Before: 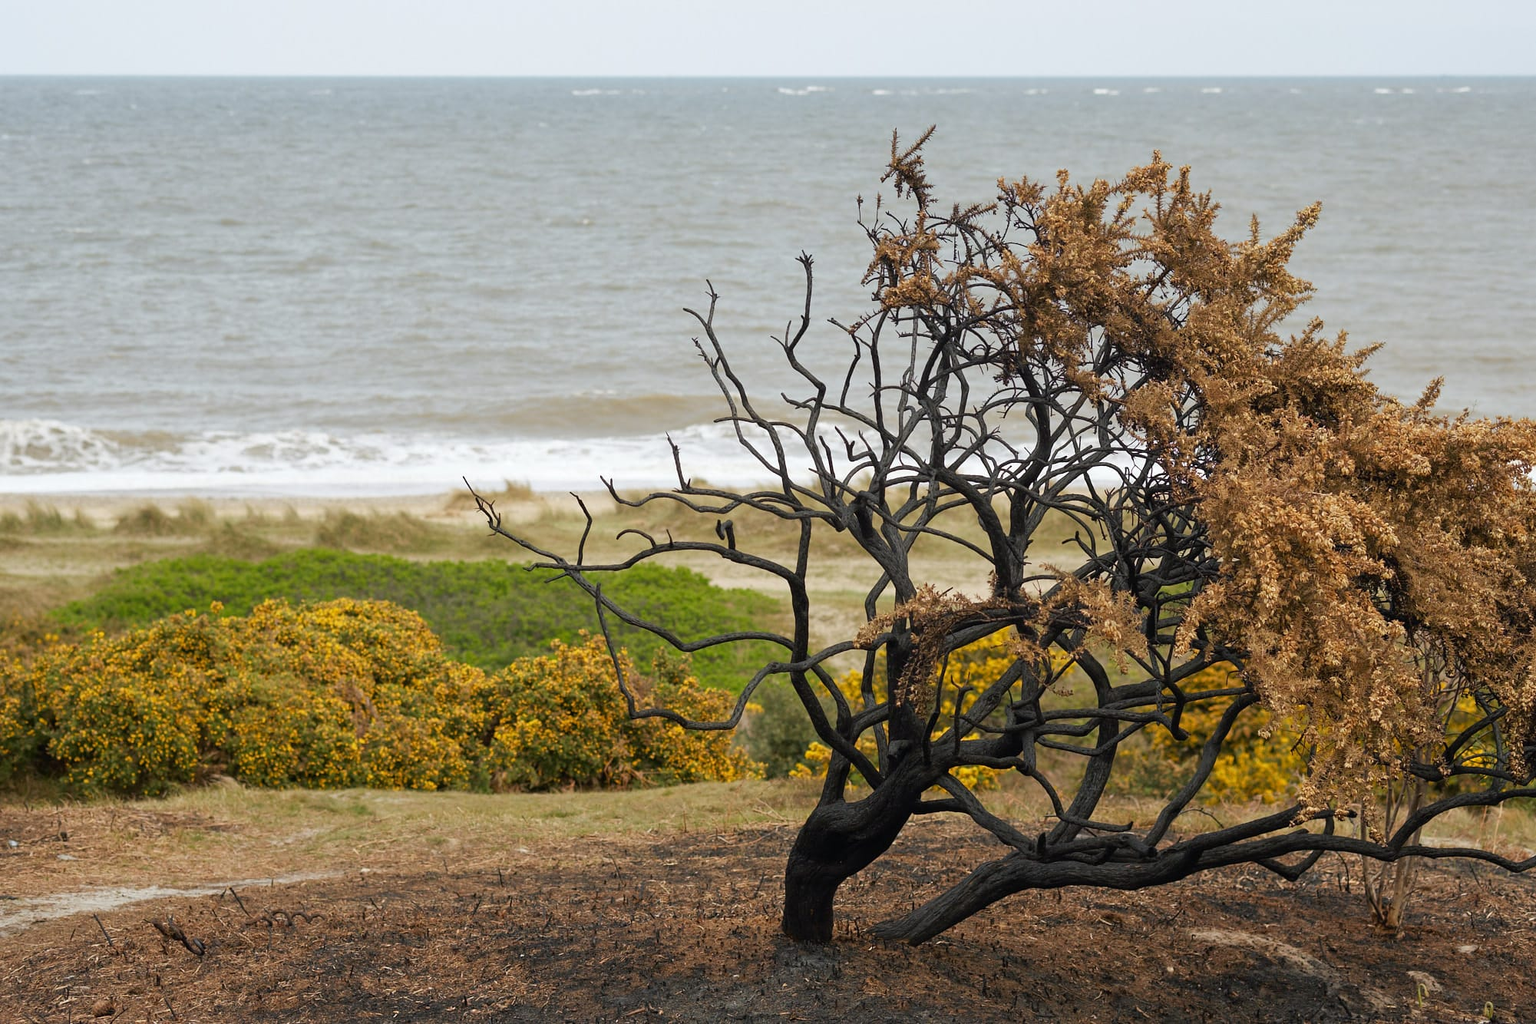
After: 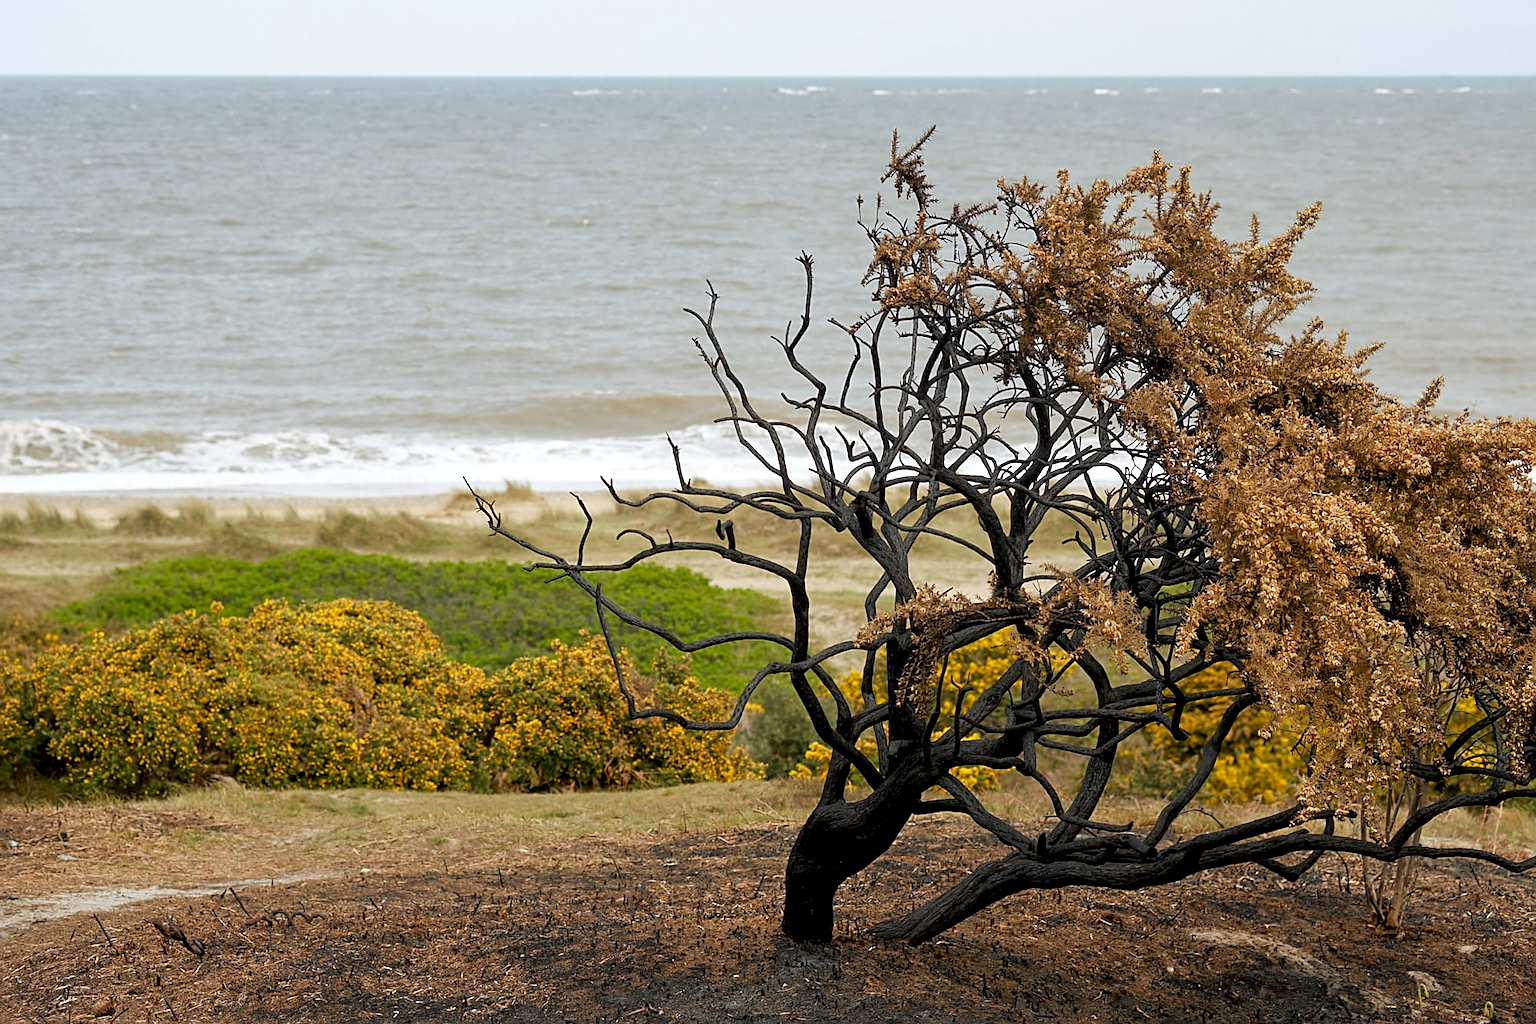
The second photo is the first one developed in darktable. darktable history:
sharpen: amount 0.495
exposure: black level correction 0.007, exposure 0.106 EV, compensate highlight preservation false
